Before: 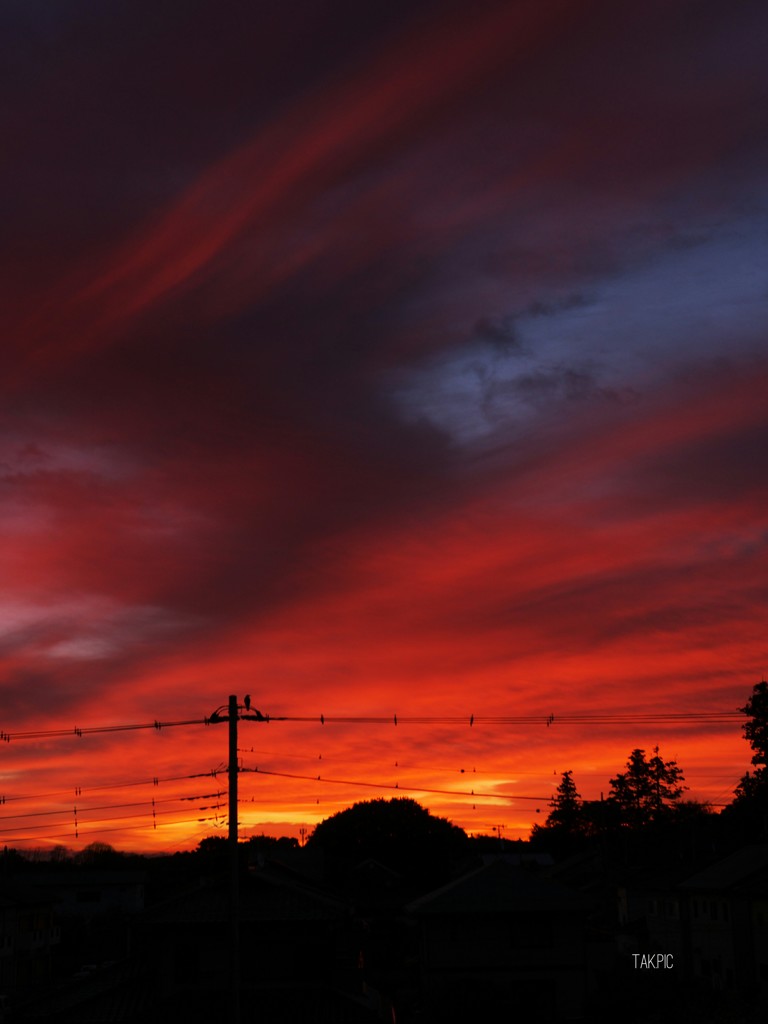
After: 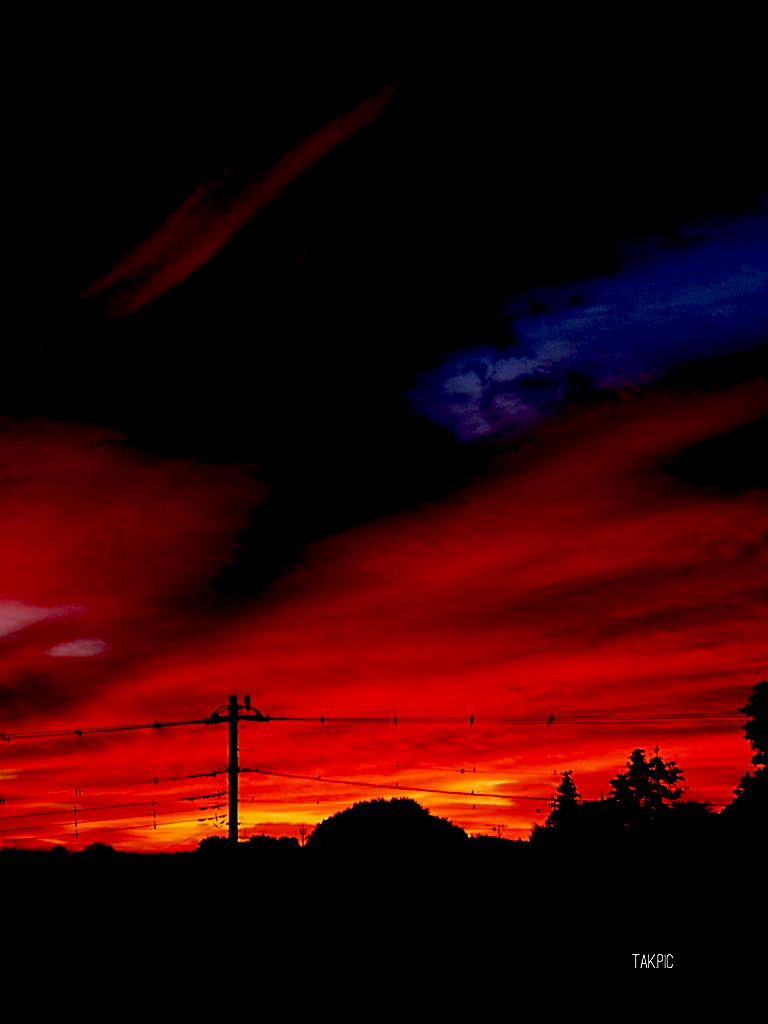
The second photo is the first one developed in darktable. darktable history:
exposure: black level correction 0.057, compensate exposure bias true, compensate highlight preservation false
sharpen: on, module defaults
